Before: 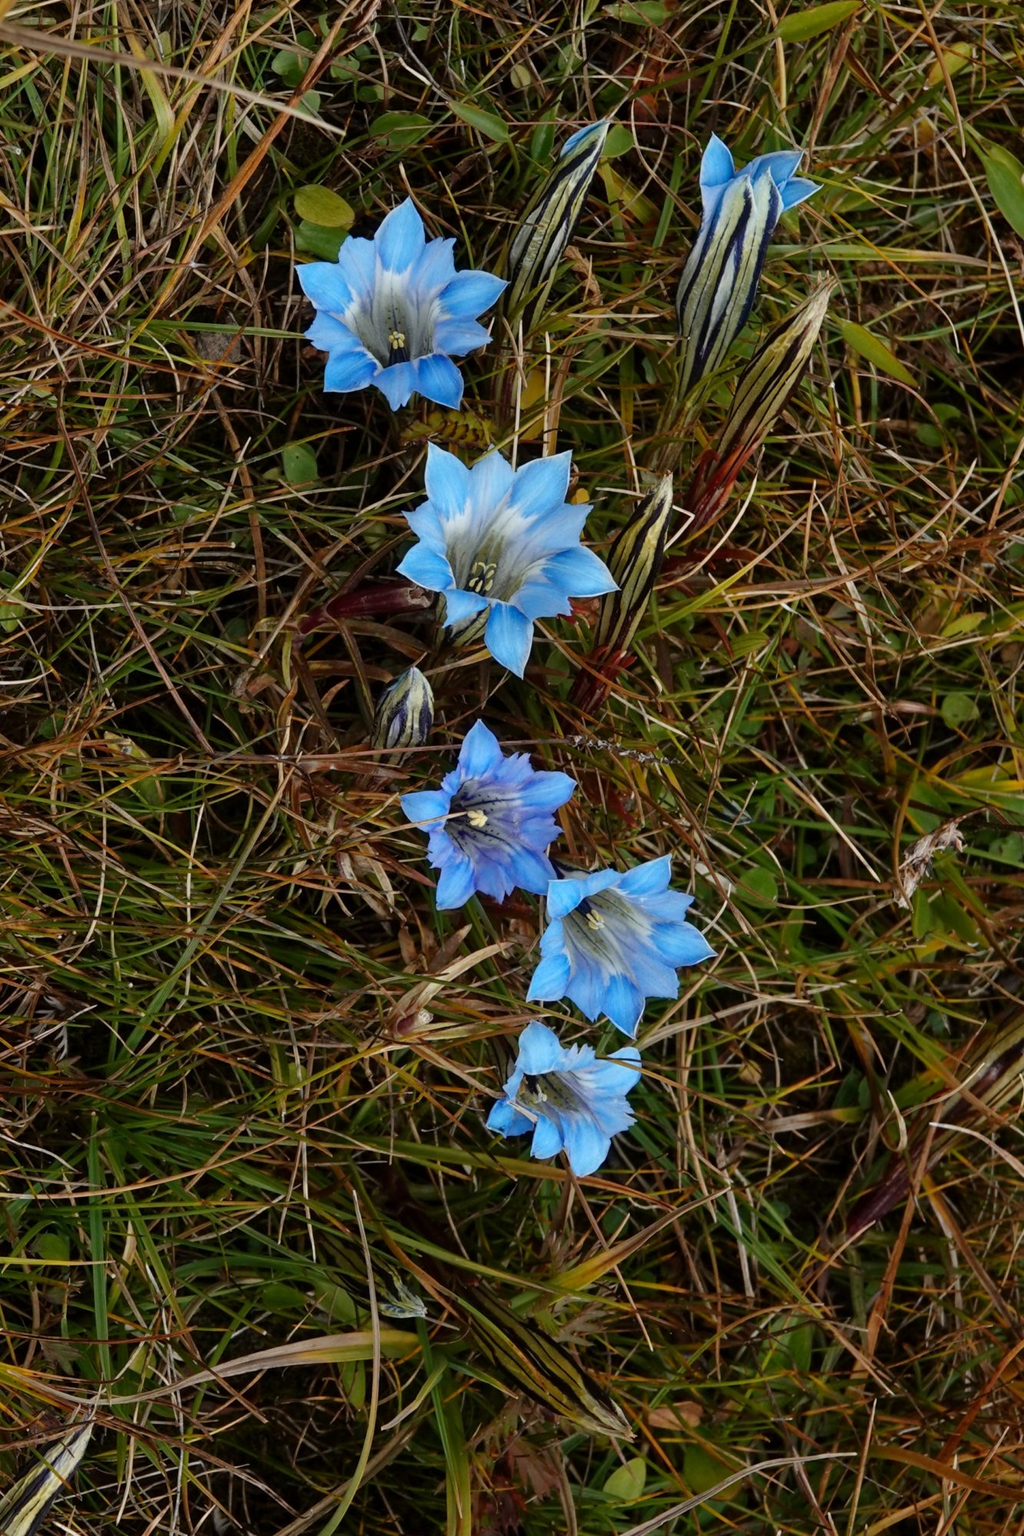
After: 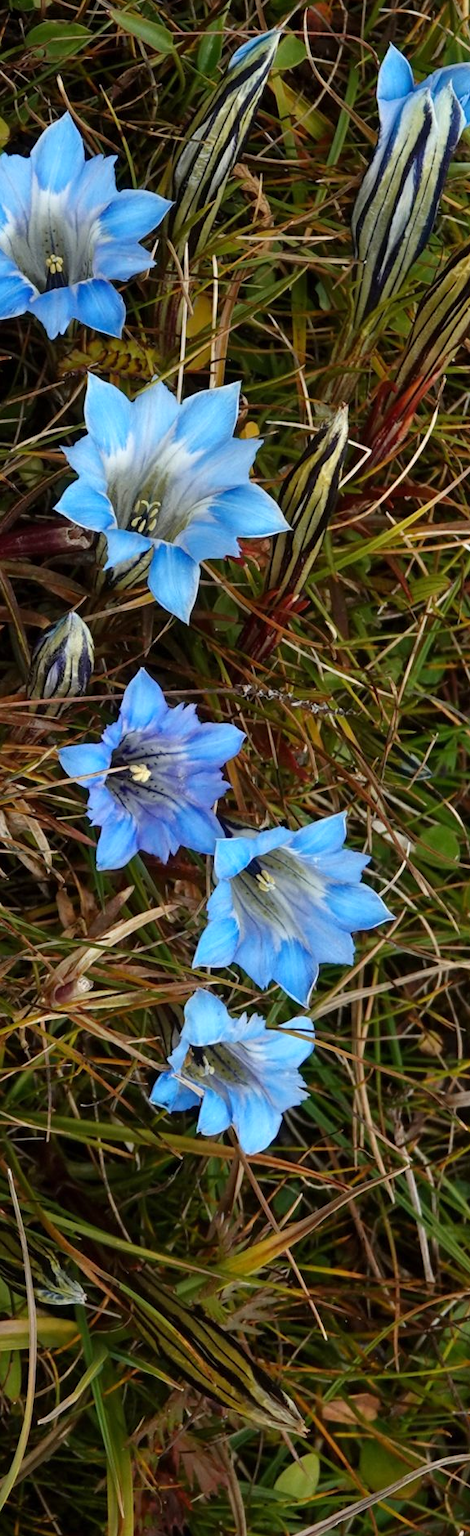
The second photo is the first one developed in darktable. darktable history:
exposure: exposure 0.271 EV, compensate exposure bias true, compensate highlight preservation false
crop: left 33.788%, top 6.023%, right 23.033%
